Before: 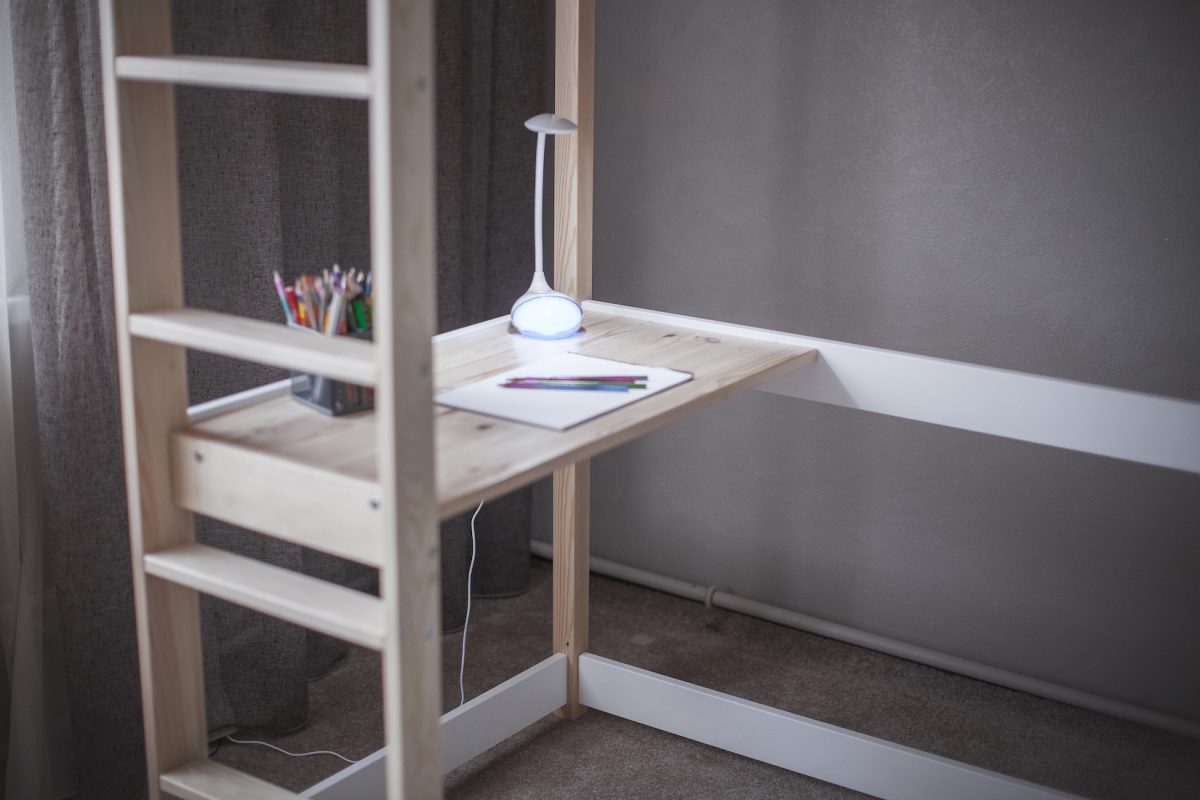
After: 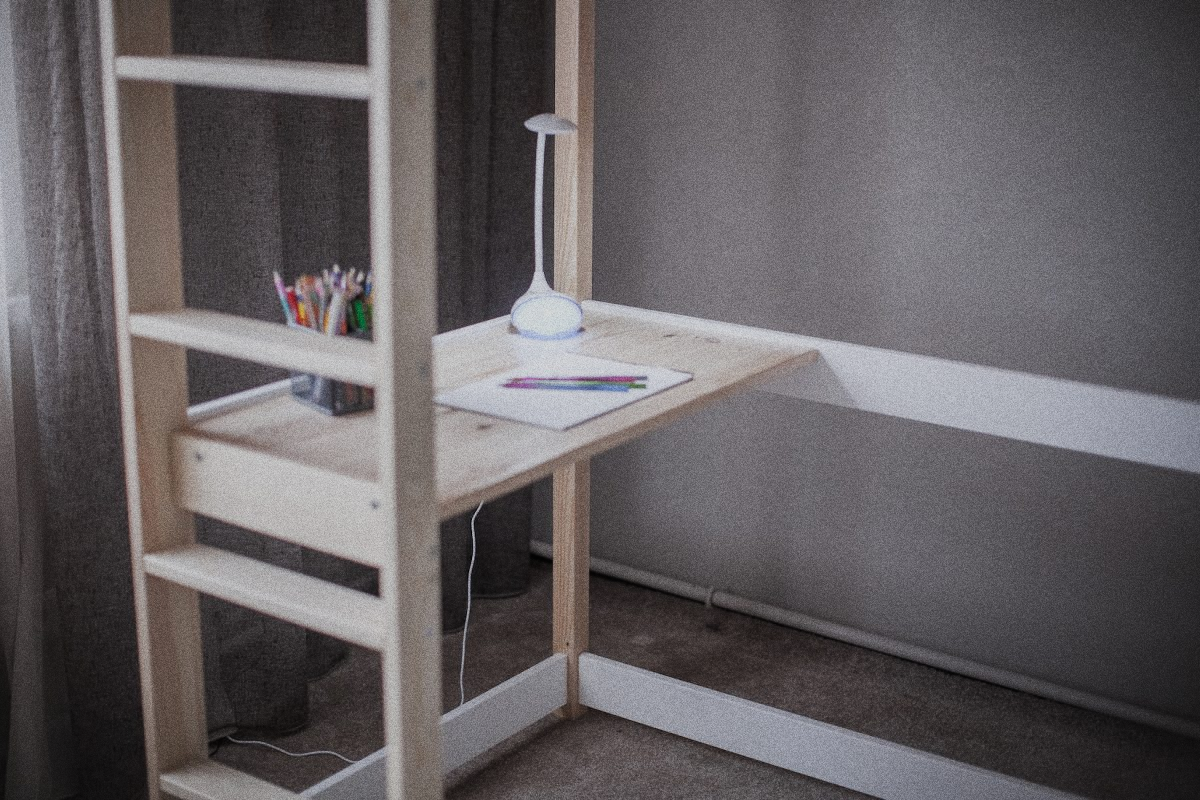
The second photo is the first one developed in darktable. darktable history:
filmic rgb: black relative exposure -7.65 EV, white relative exposure 4.56 EV, hardness 3.61
grain: coarseness 0.09 ISO, strength 40%
